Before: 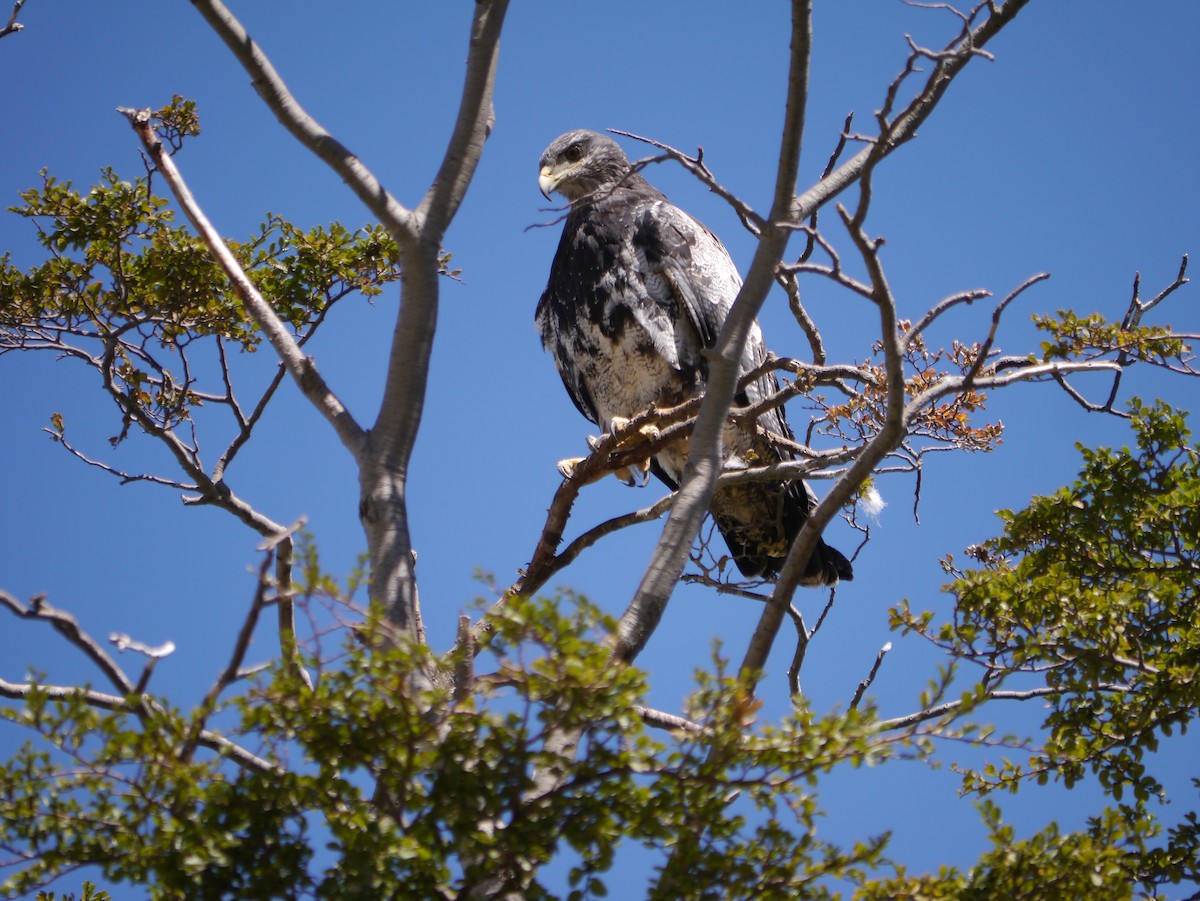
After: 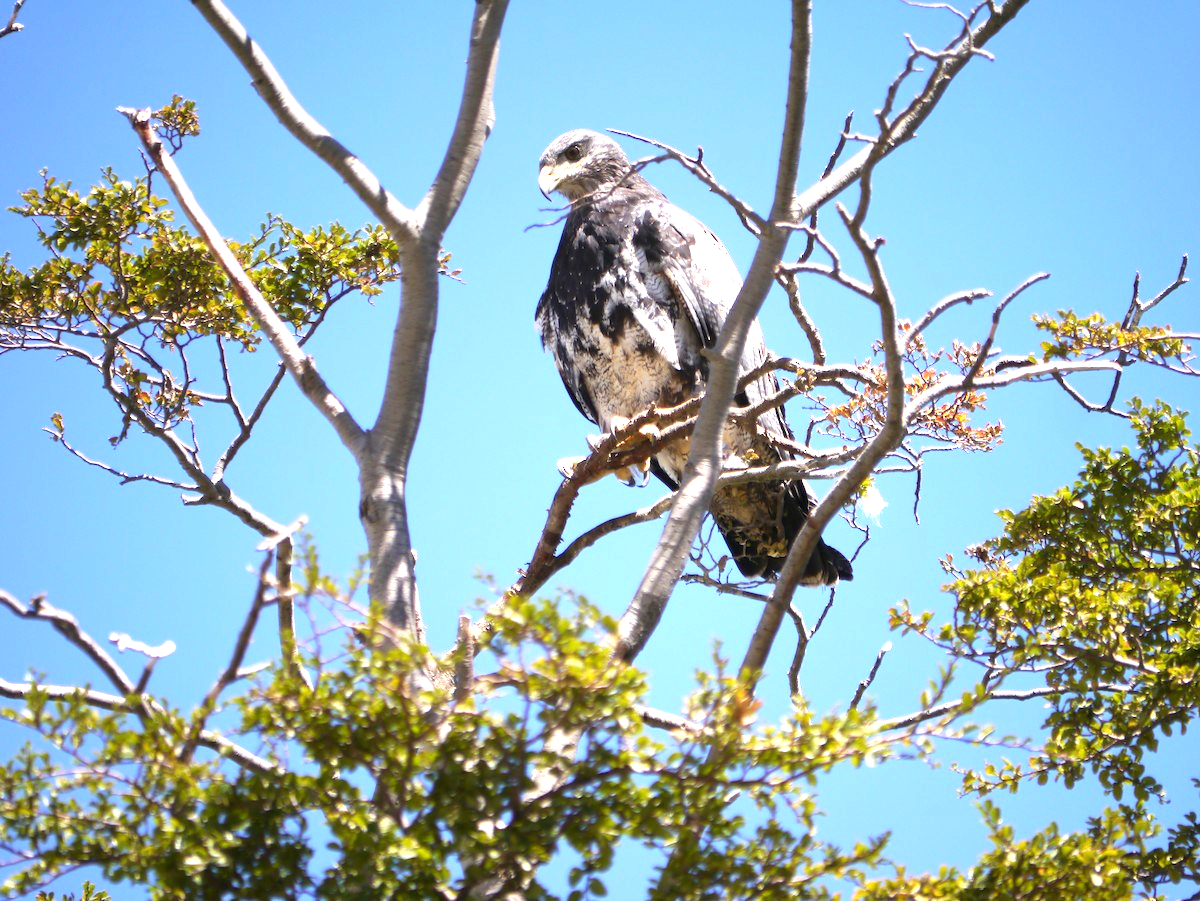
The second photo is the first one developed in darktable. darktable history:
exposure: black level correction 0.001, exposure 1.649 EV, compensate exposure bias true, compensate highlight preservation false
